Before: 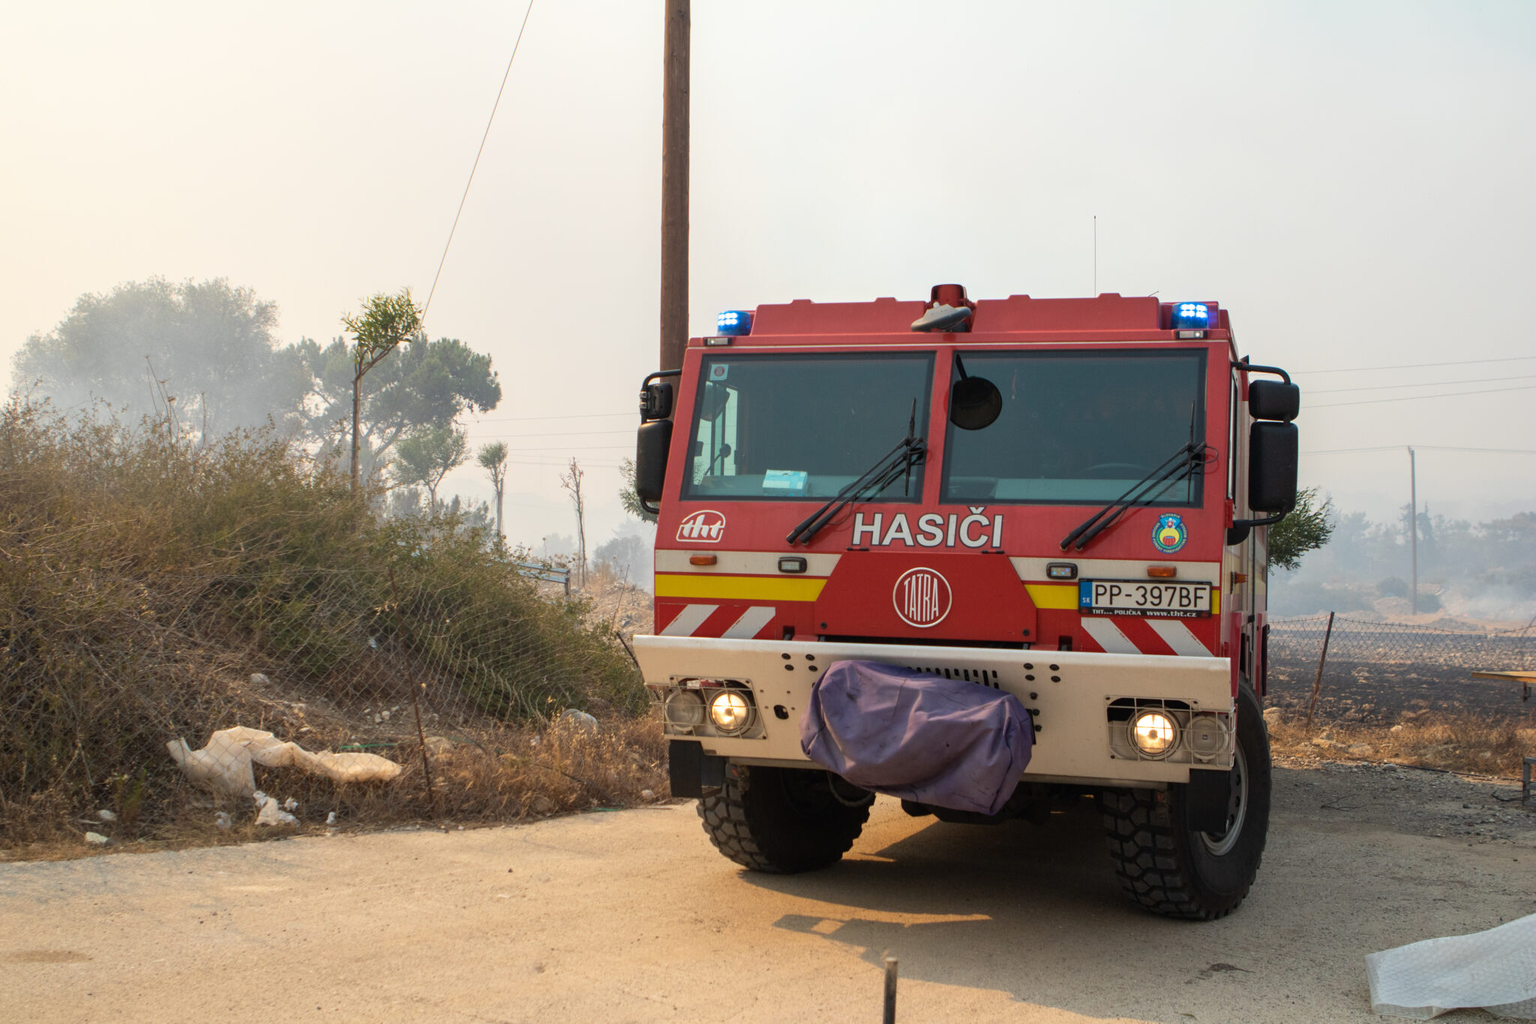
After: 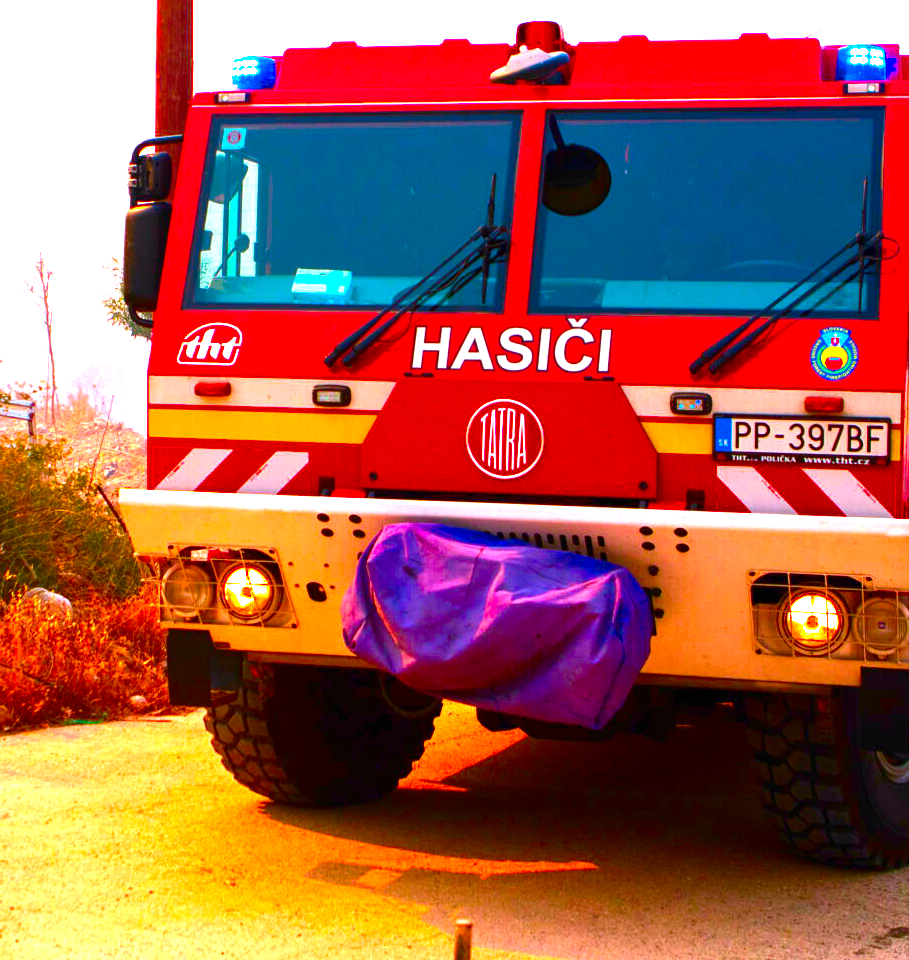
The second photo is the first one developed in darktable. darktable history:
crop: left 35.432%, top 26.233%, right 20.145%, bottom 3.432%
color balance rgb: linear chroma grading › global chroma 25%, perceptual saturation grading › global saturation 45%, perceptual saturation grading › highlights -50%, perceptual saturation grading › shadows 30%, perceptual brilliance grading › global brilliance 18%, global vibrance 40%
contrast brightness saturation: contrast 0.1, brightness -0.26, saturation 0.14
color correction: highlights a* 19.5, highlights b* -11.53, saturation 1.69
exposure: black level correction 0, exposure 0.7 EV, compensate exposure bias true, compensate highlight preservation false
